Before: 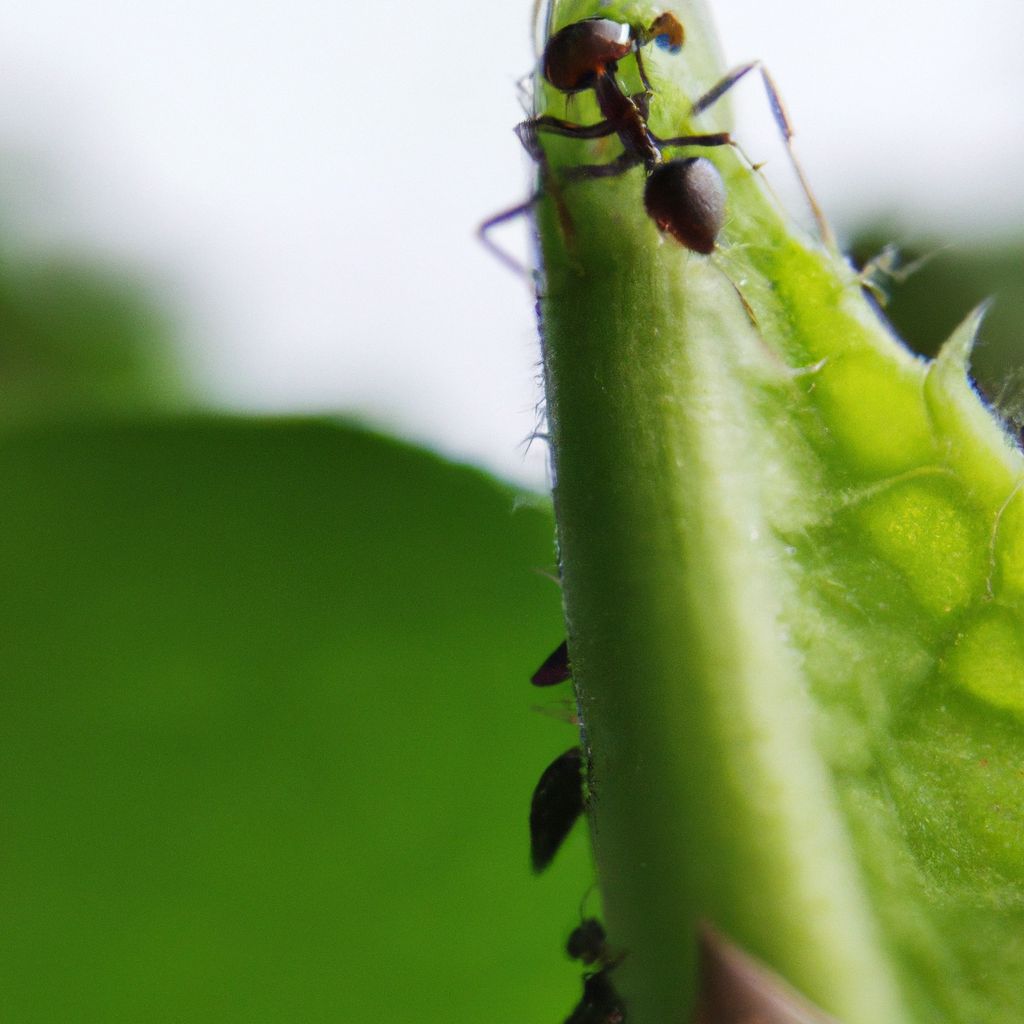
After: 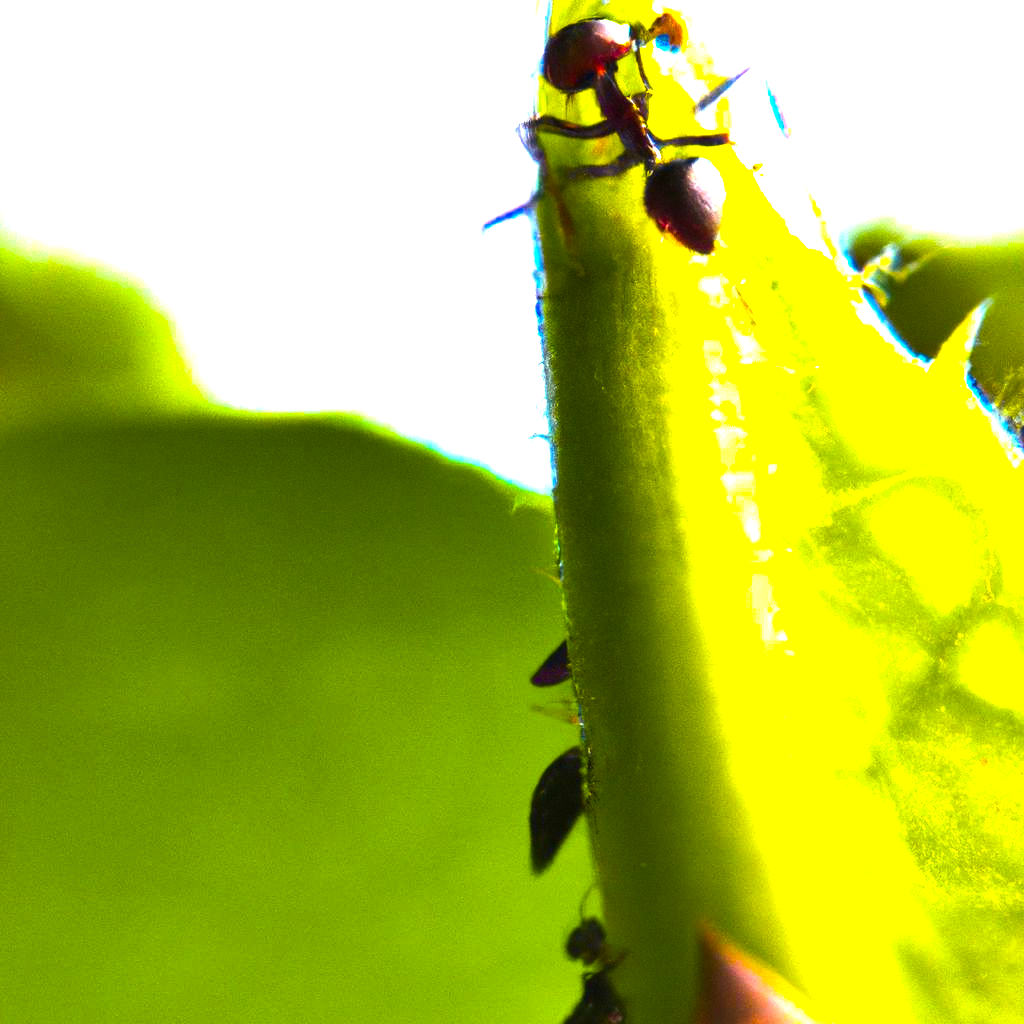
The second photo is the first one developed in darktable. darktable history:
exposure: exposure 0.566 EV, compensate highlight preservation false
color balance rgb: linear chroma grading › highlights 100%, linear chroma grading › global chroma 23.41%, perceptual saturation grading › global saturation 35.38%, hue shift -10.68°, perceptual brilliance grading › highlights 47.25%, perceptual brilliance grading › mid-tones 22.2%, perceptual brilliance grading › shadows -5.93%
